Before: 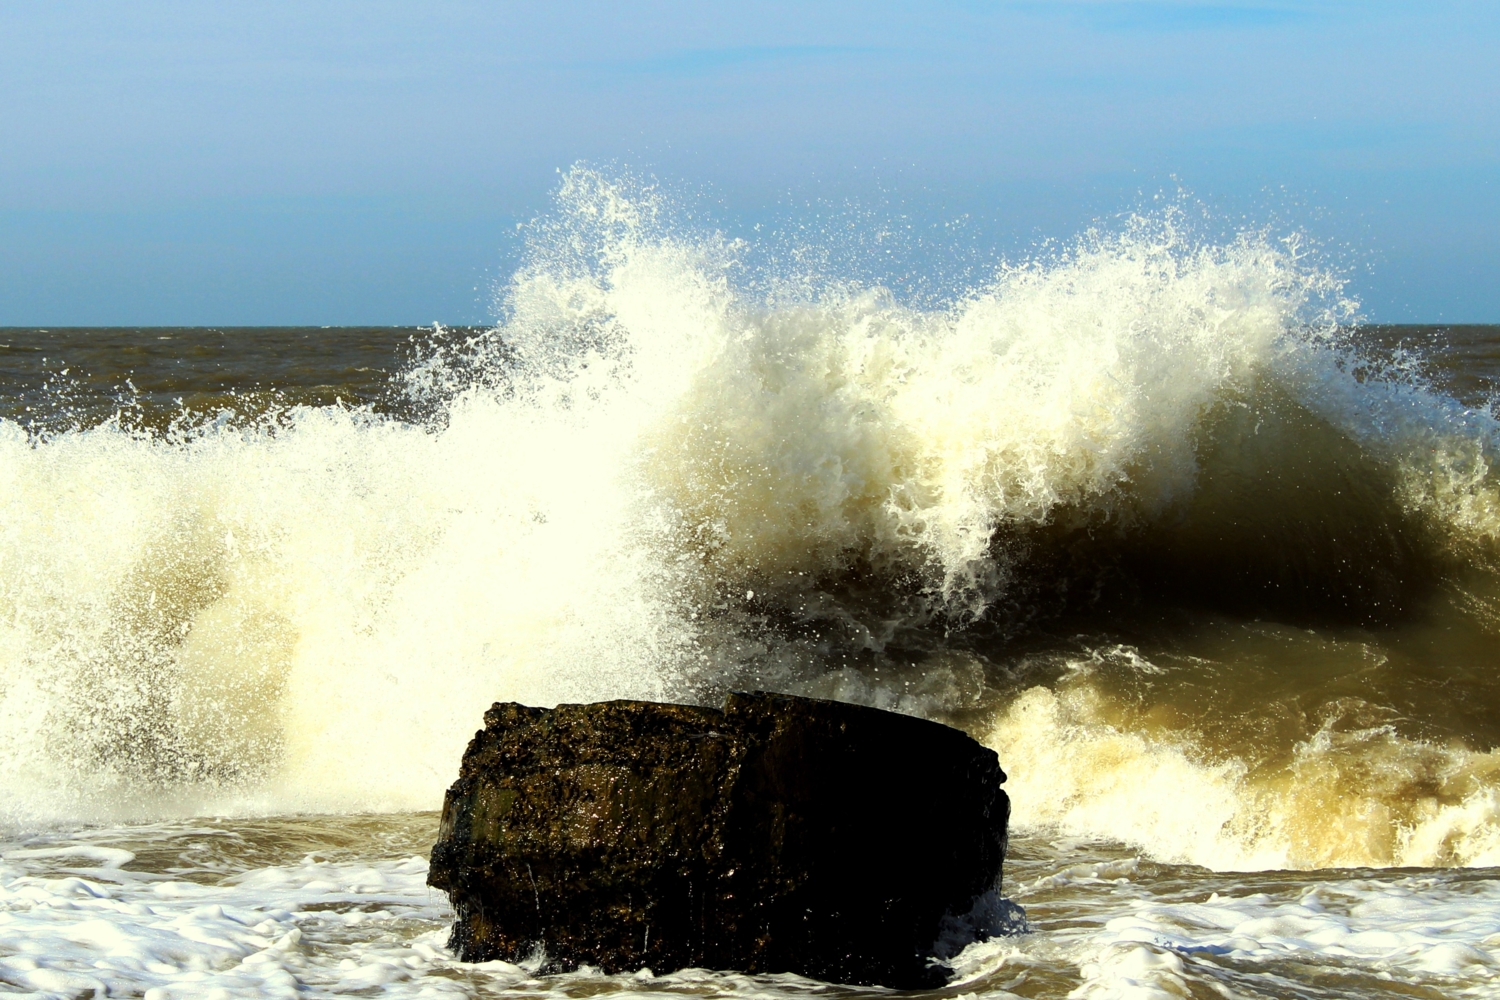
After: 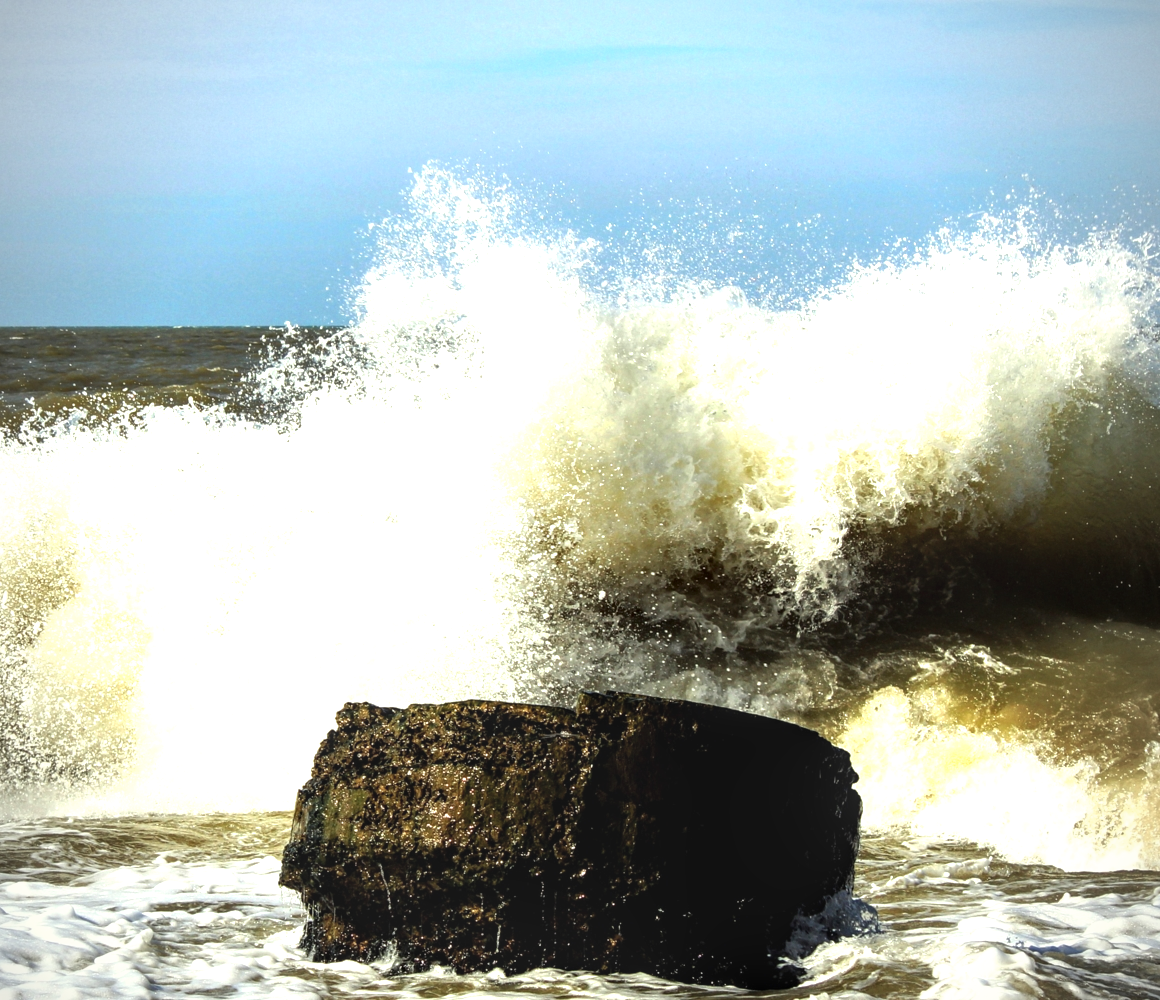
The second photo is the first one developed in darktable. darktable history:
crop: left 9.875%, right 12.765%
vignetting: unbound false
exposure: black level correction 0, exposure 0.703 EV, compensate exposure bias true, compensate highlight preservation false
local contrast: highlights 61%, detail 143%, midtone range 0.426
